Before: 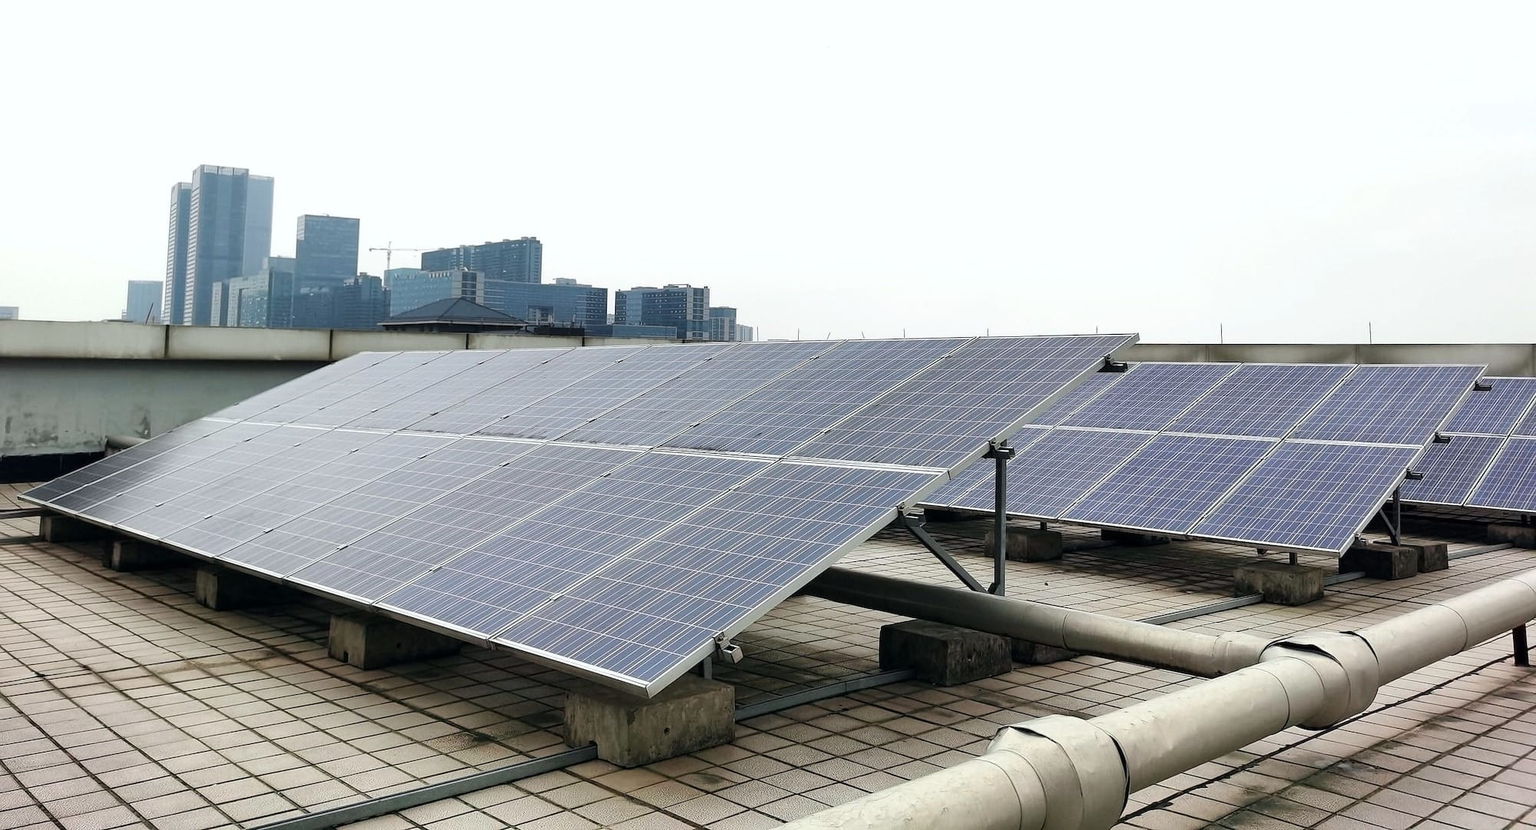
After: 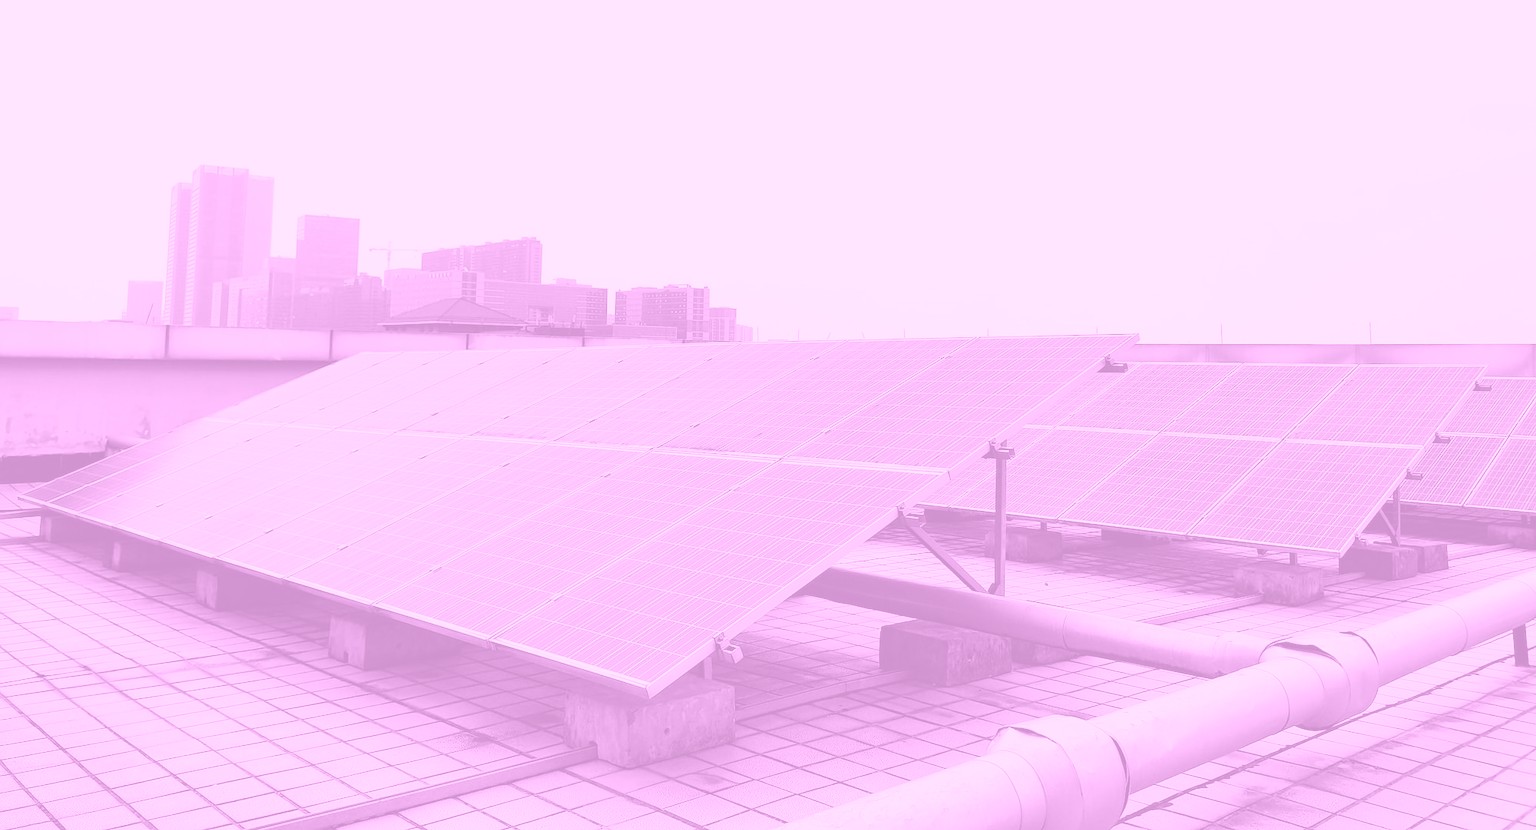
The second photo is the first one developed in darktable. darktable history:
colorize: hue 331.2°, saturation 75%, source mix 30.28%, lightness 70.52%, version 1
color balance rgb: perceptual saturation grading › global saturation 20%, perceptual saturation grading › highlights -25%, perceptual saturation grading › shadows 50%
